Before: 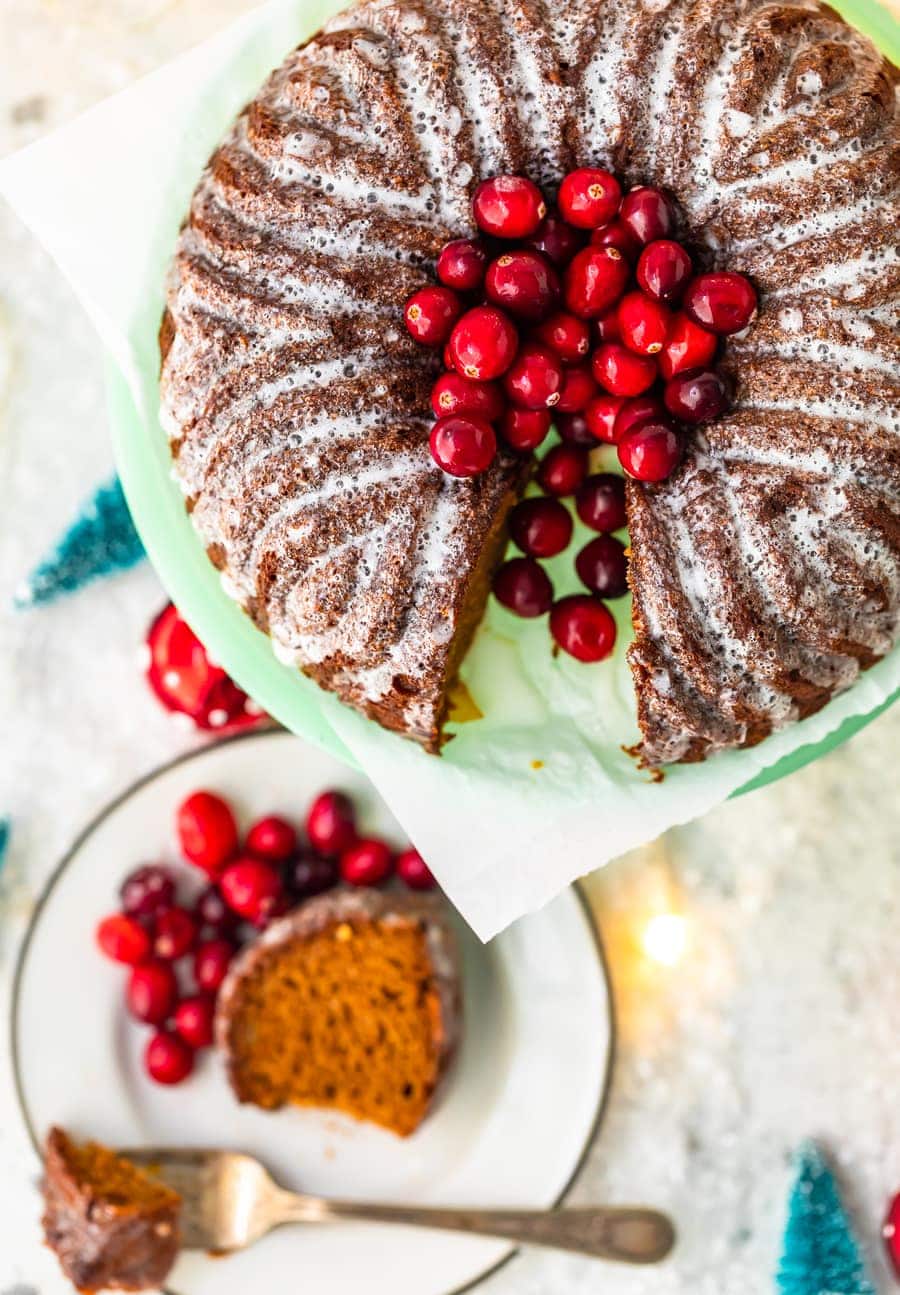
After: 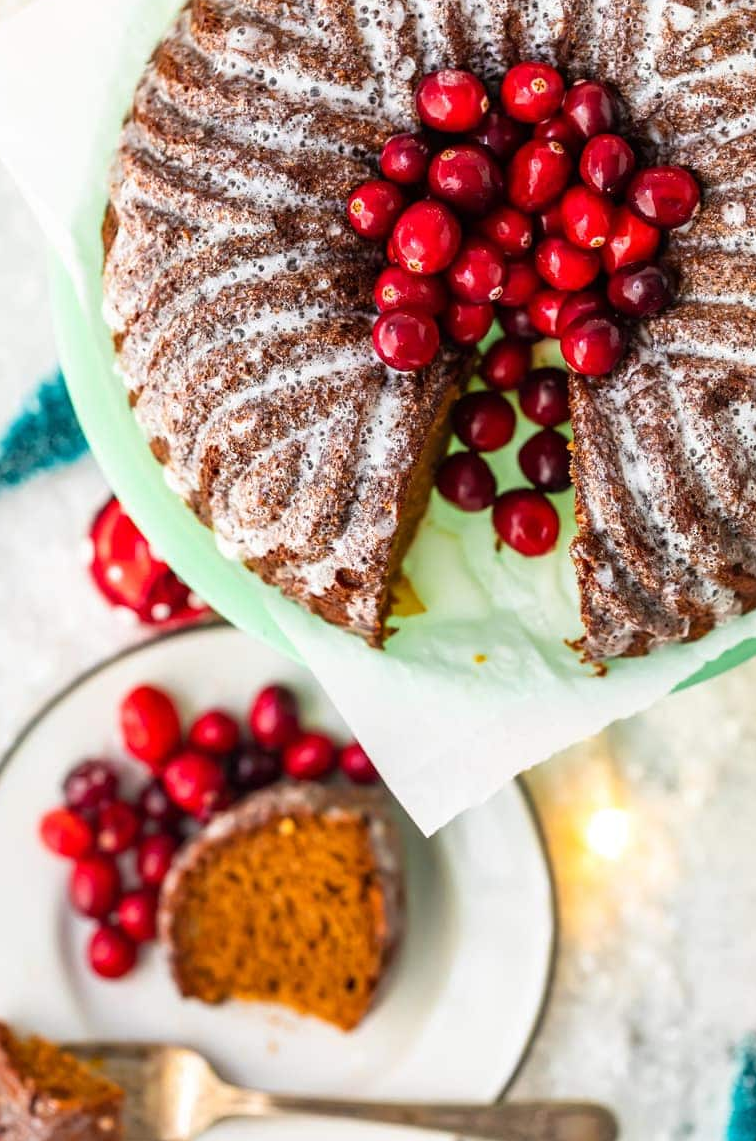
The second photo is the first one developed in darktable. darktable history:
crop: left 6.38%, top 8.208%, right 9.533%, bottom 3.643%
